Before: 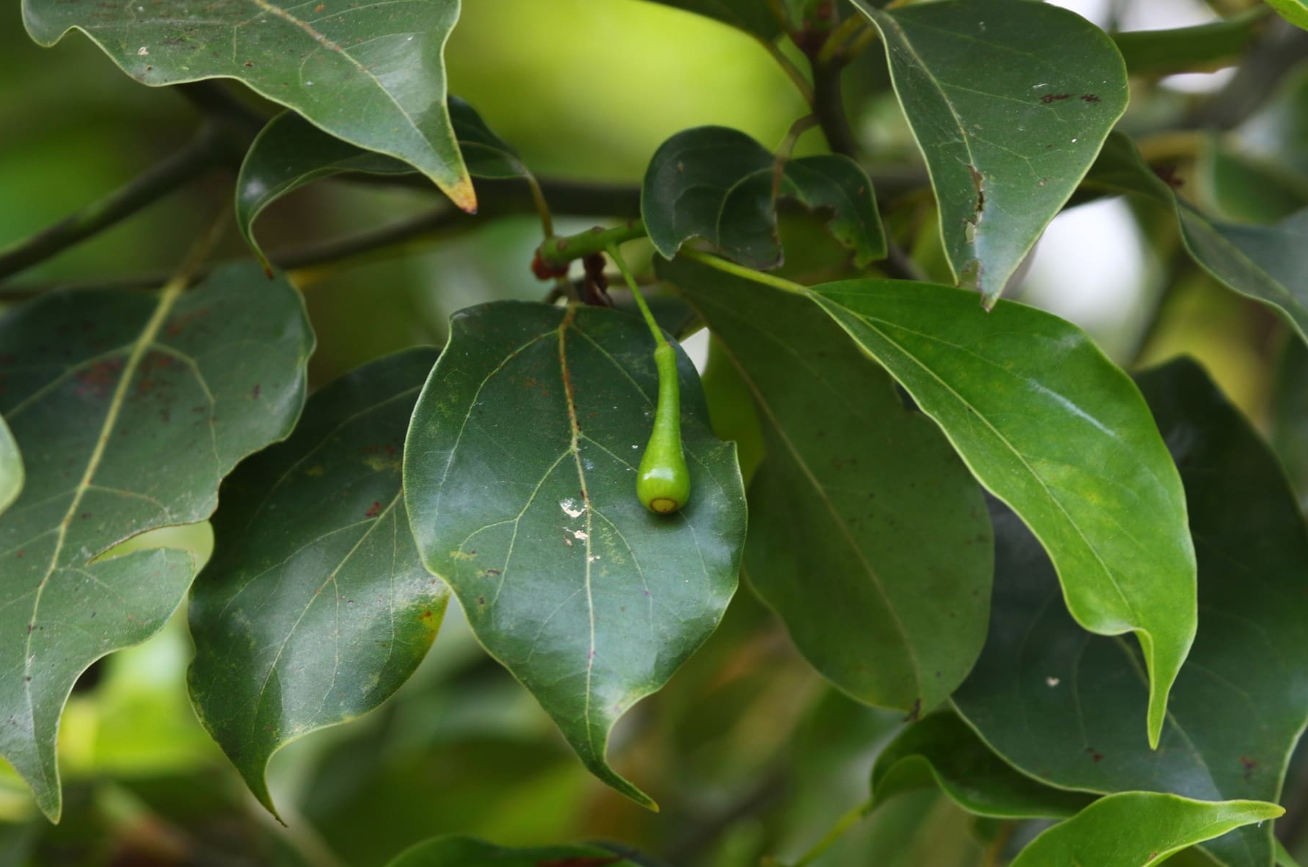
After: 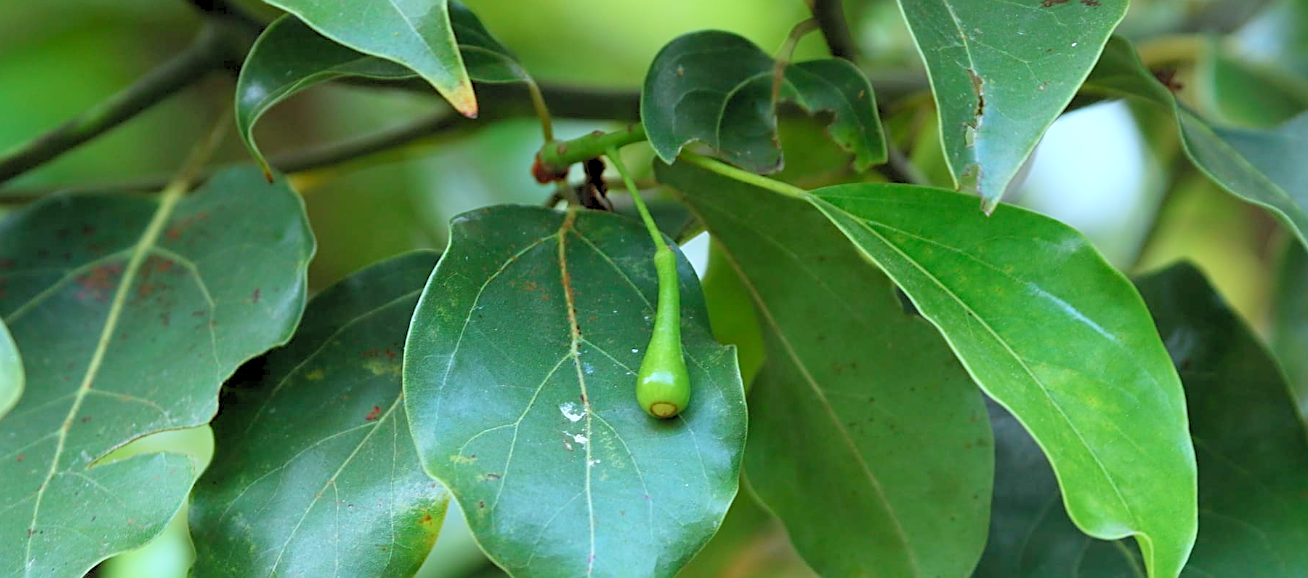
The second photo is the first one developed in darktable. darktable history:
levels: levels [0.072, 0.414, 0.976]
color correction: highlights a* -11.71, highlights b* -15.58
crop: top 11.166%, bottom 22.168%
sharpen: on, module defaults
